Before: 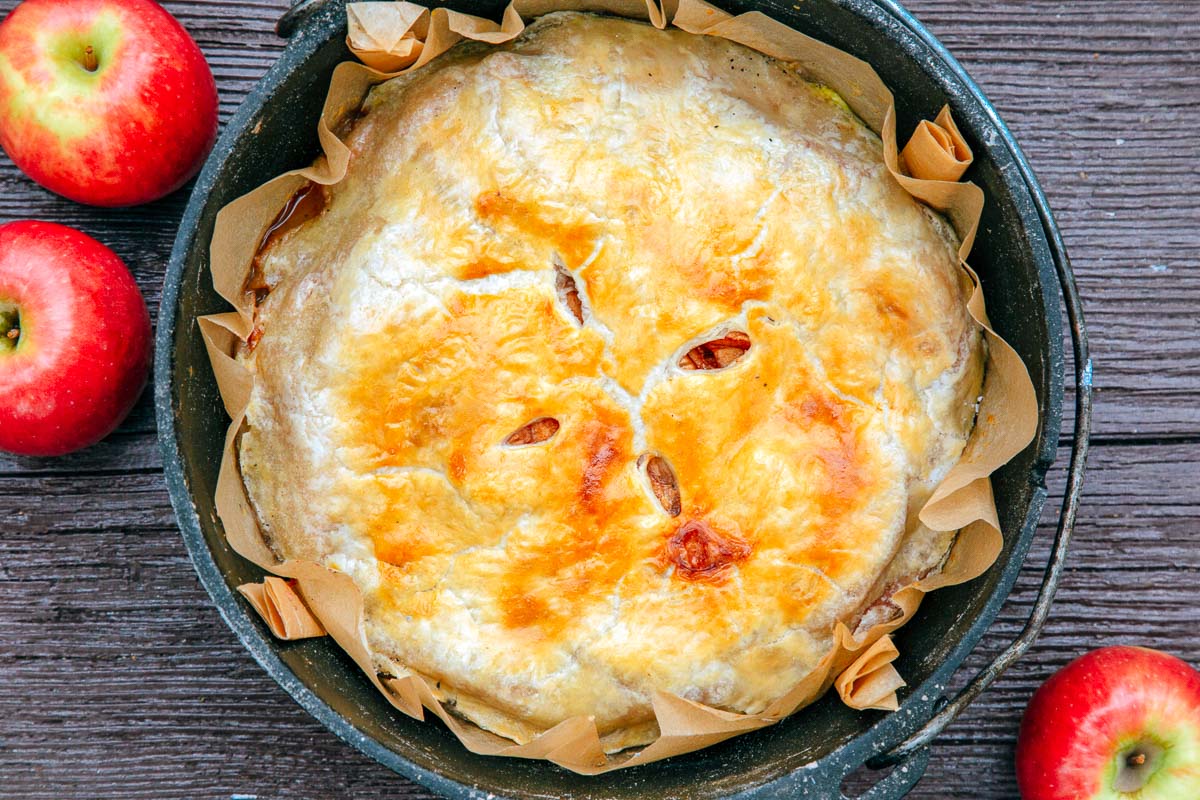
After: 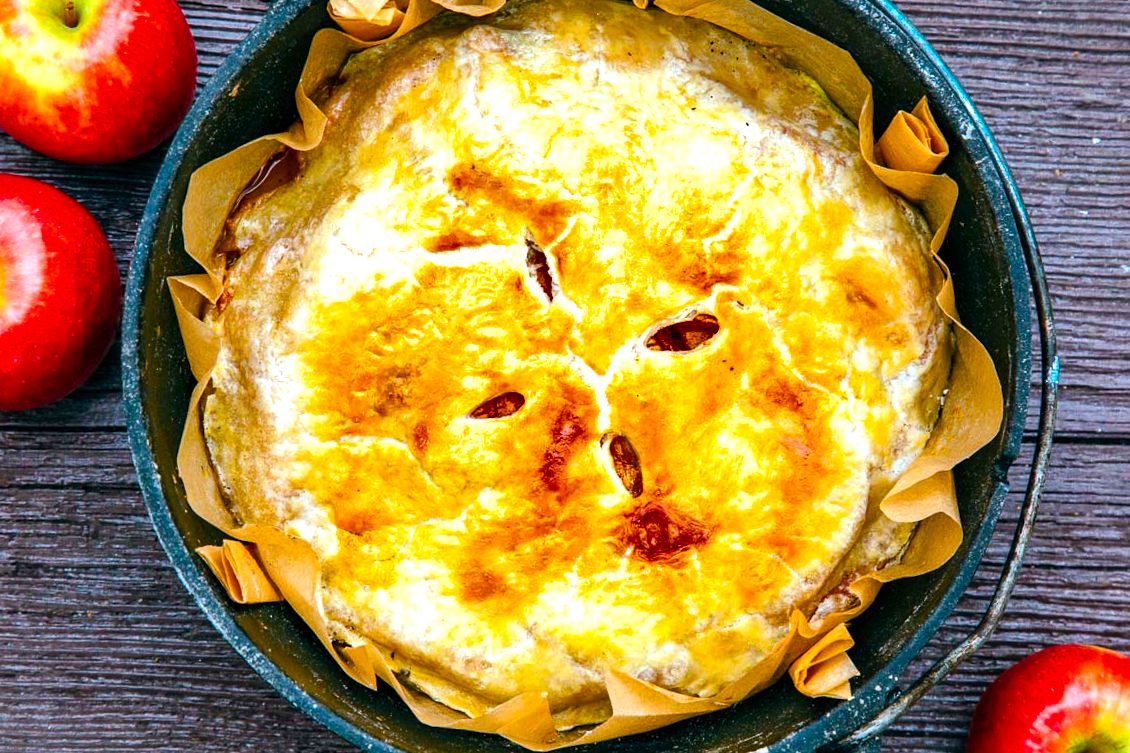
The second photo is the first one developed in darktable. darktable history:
tone curve: curves: ch0 [(0, 0) (0.003, 0.003) (0.011, 0.011) (0.025, 0.025) (0.044, 0.044) (0.069, 0.069) (0.1, 0.099) (0.136, 0.135) (0.177, 0.177) (0.224, 0.224) (0.277, 0.276) (0.335, 0.334) (0.399, 0.398) (0.468, 0.467) (0.543, 0.547) (0.623, 0.626) (0.709, 0.712) (0.801, 0.802) (0.898, 0.898) (1, 1)], preserve colors none
exposure: compensate highlight preservation false
crop and rotate: angle -2.38°
color balance rgb: linear chroma grading › global chroma 9%, perceptual saturation grading › global saturation 36%, perceptual saturation grading › shadows 35%, perceptual brilliance grading › global brilliance 15%, perceptual brilliance grading › shadows -35%, global vibrance 15%
rotate and perspective: automatic cropping off
shadows and highlights: soften with gaussian
